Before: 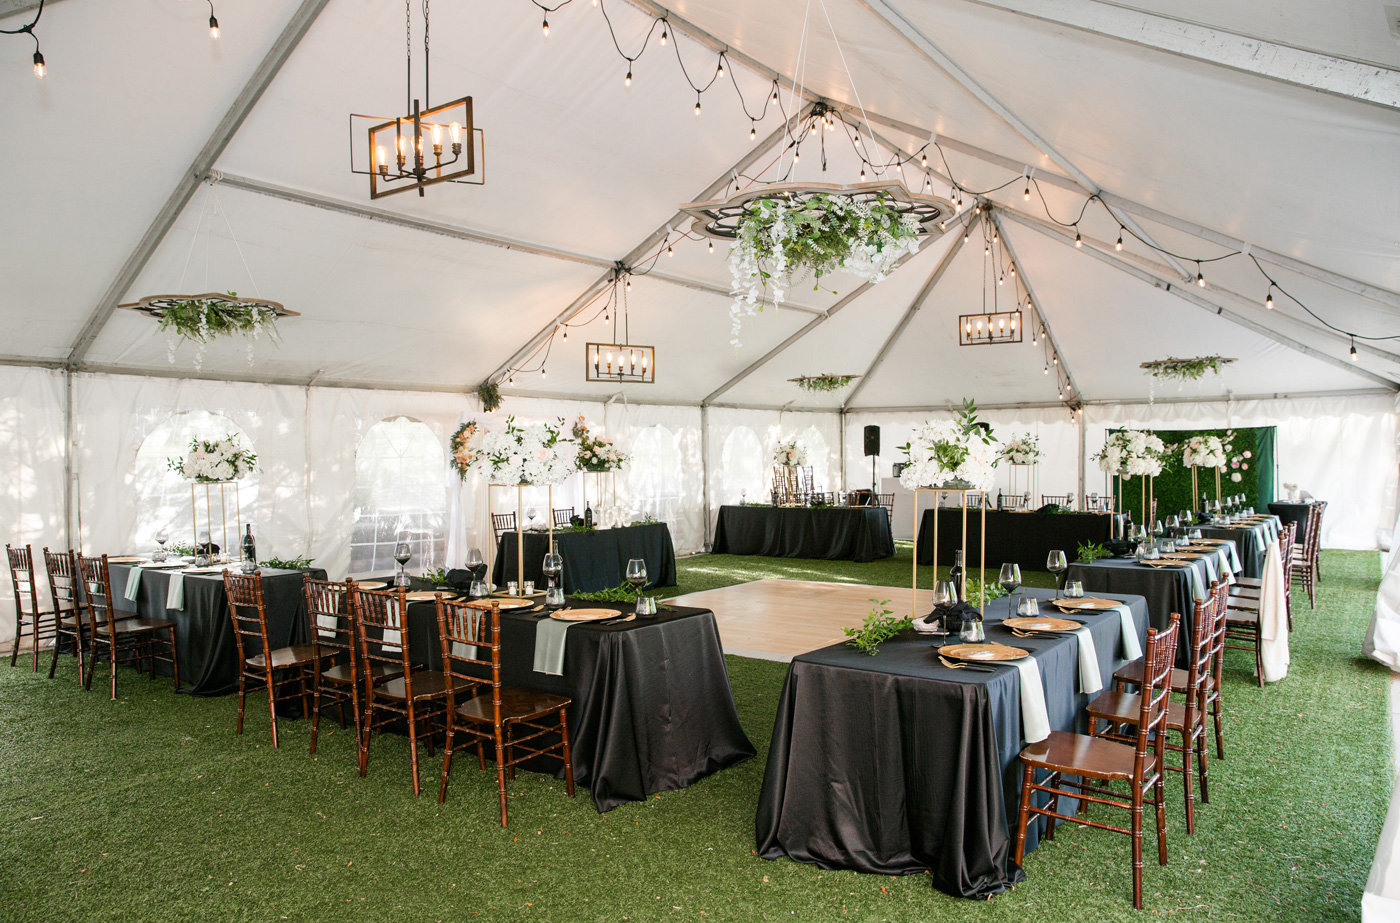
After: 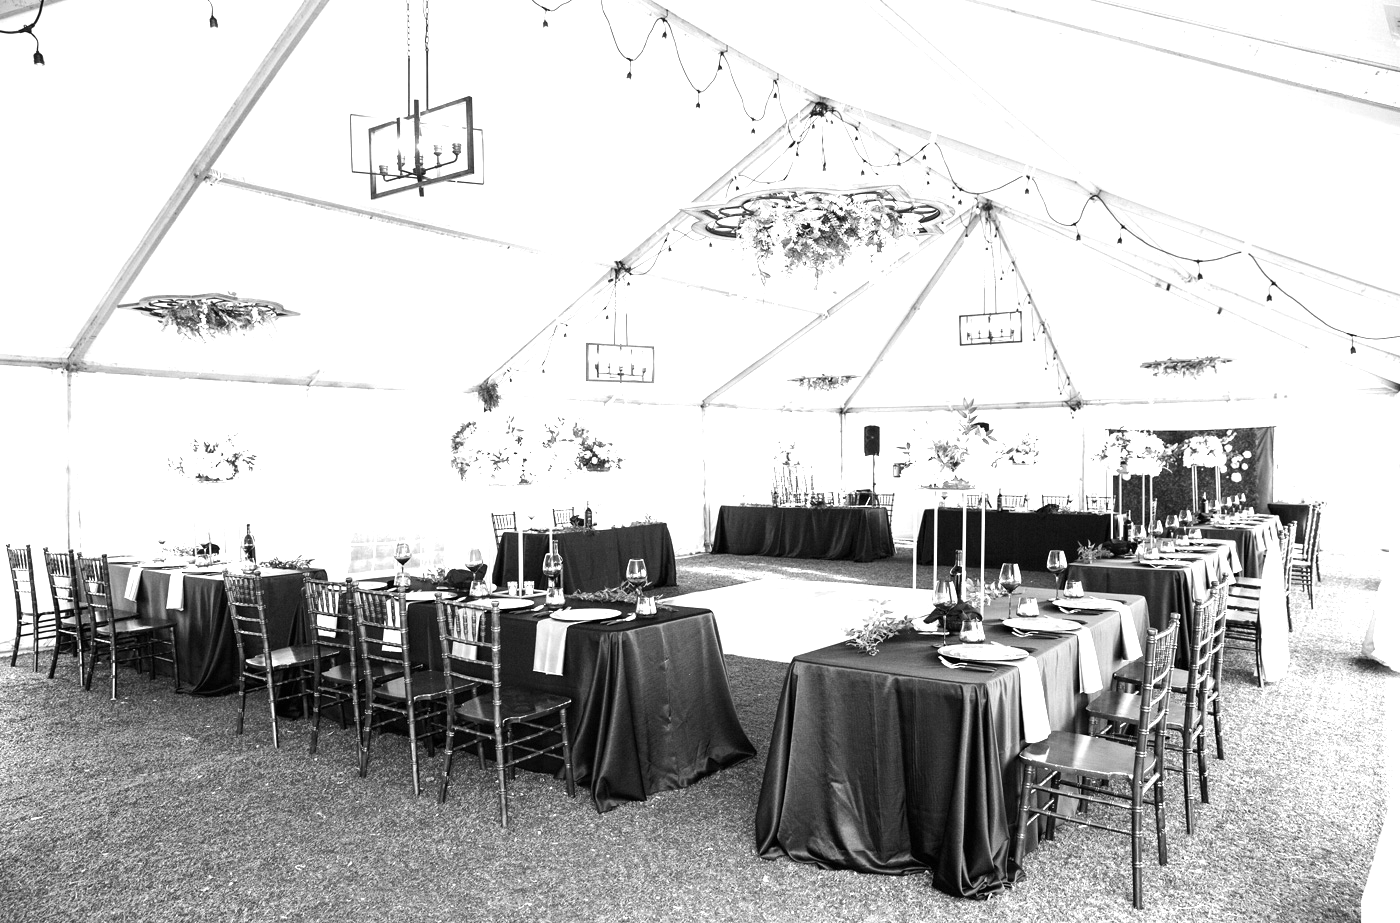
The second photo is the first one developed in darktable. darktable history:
monochrome: a -74.22, b 78.2
exposure: exposure 1.25 EV, compensate exposure bias true, compensate highlight preservation false
tone equalizer: -8 EV -0.417 EV, -7 EV -0.389 EV, -6 EV -0.333 EV, -5 EV -0.222 EV, -3 EV 0.222 EV, -2 EV 0.333 EV, -1 EV 0.389 EV, +0 EV 0.417 EV, edges refinement/feathering 500, mask exposure compensation -1.57 EV, preserve details no
